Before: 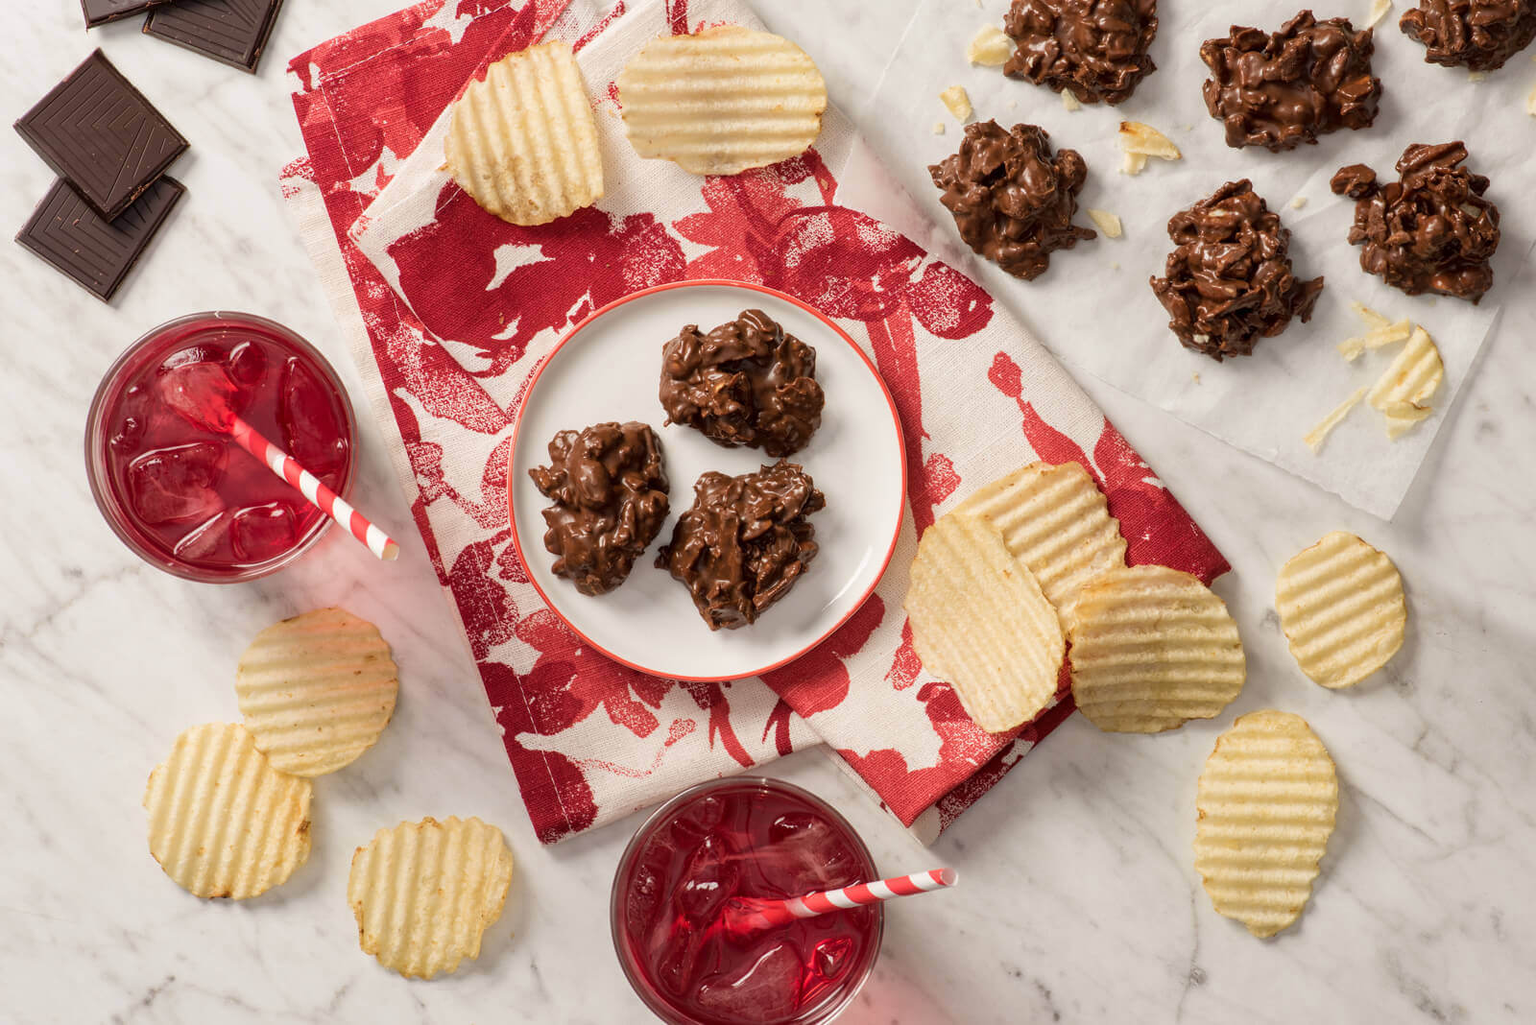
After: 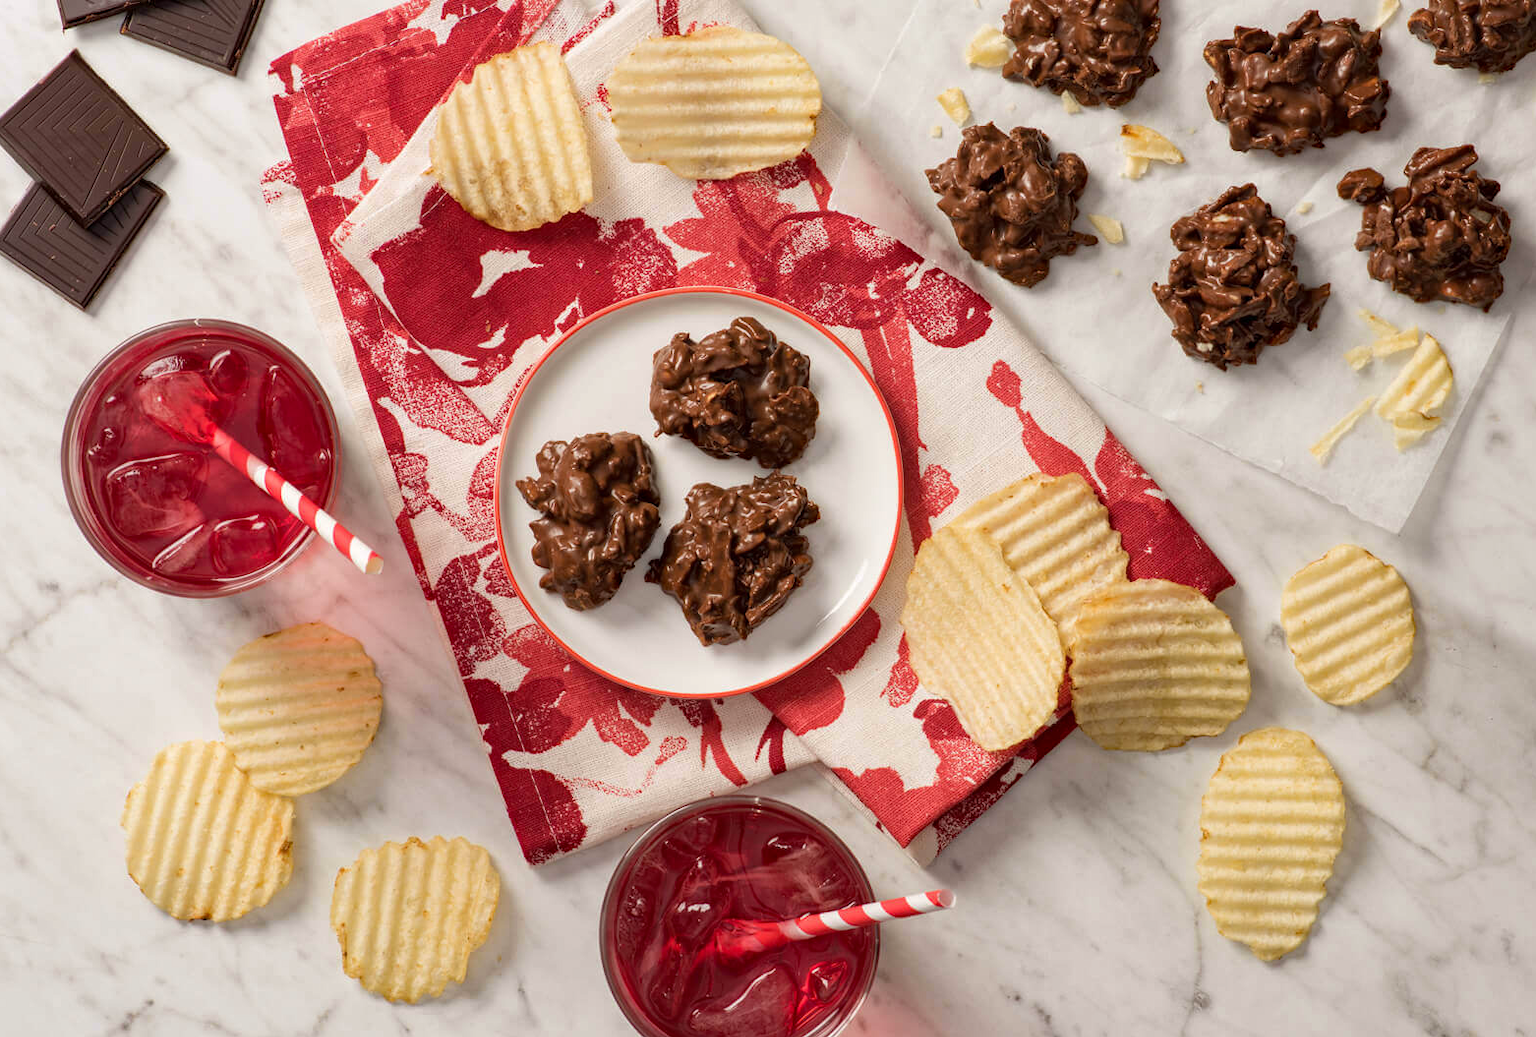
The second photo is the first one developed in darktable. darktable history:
crop and rotate: left 1.638%, right 0.7%, bottom 1.211%
haze removal: compatibility mode true, adaptive false
